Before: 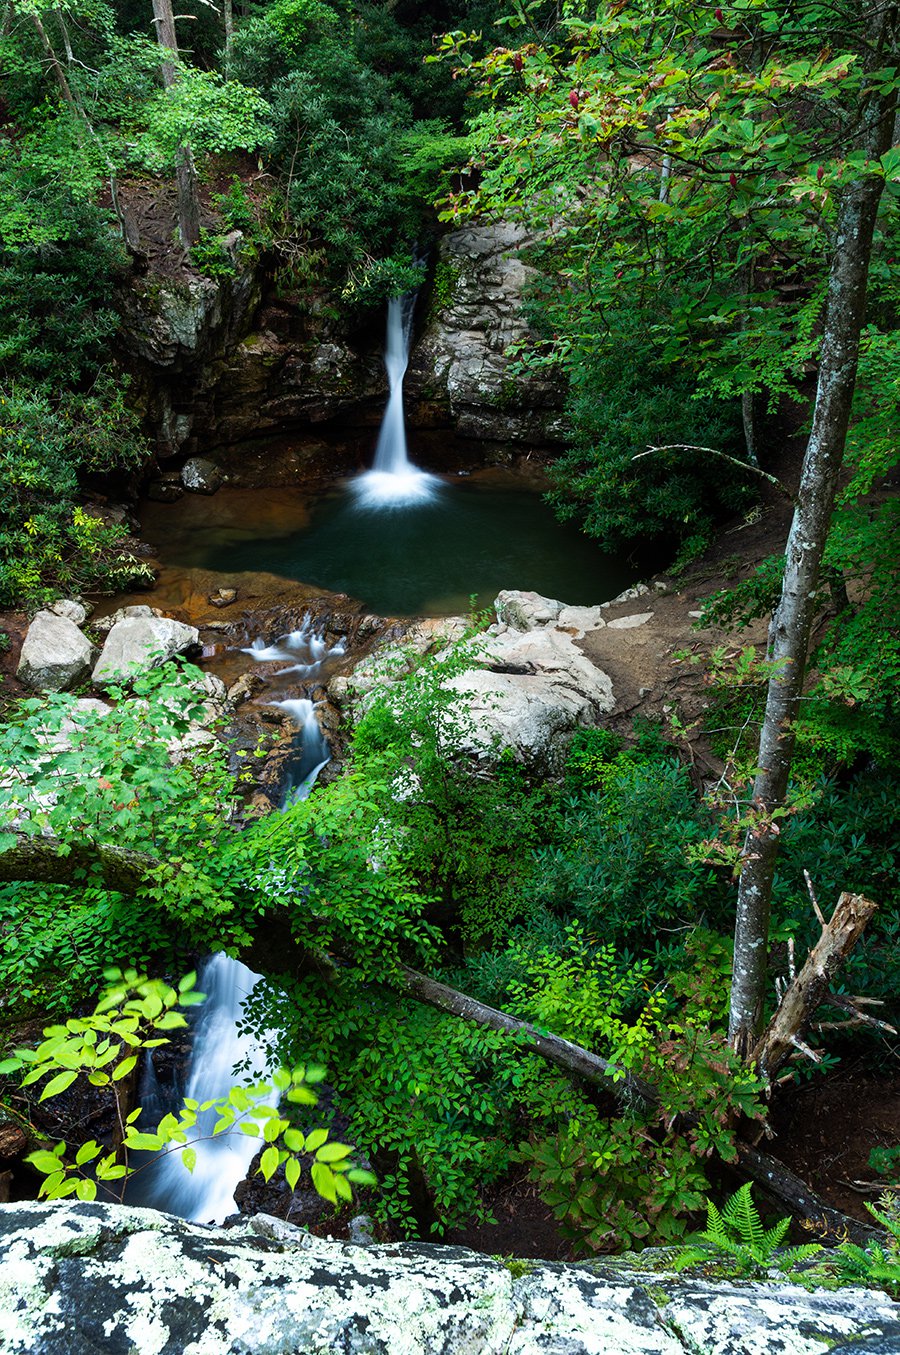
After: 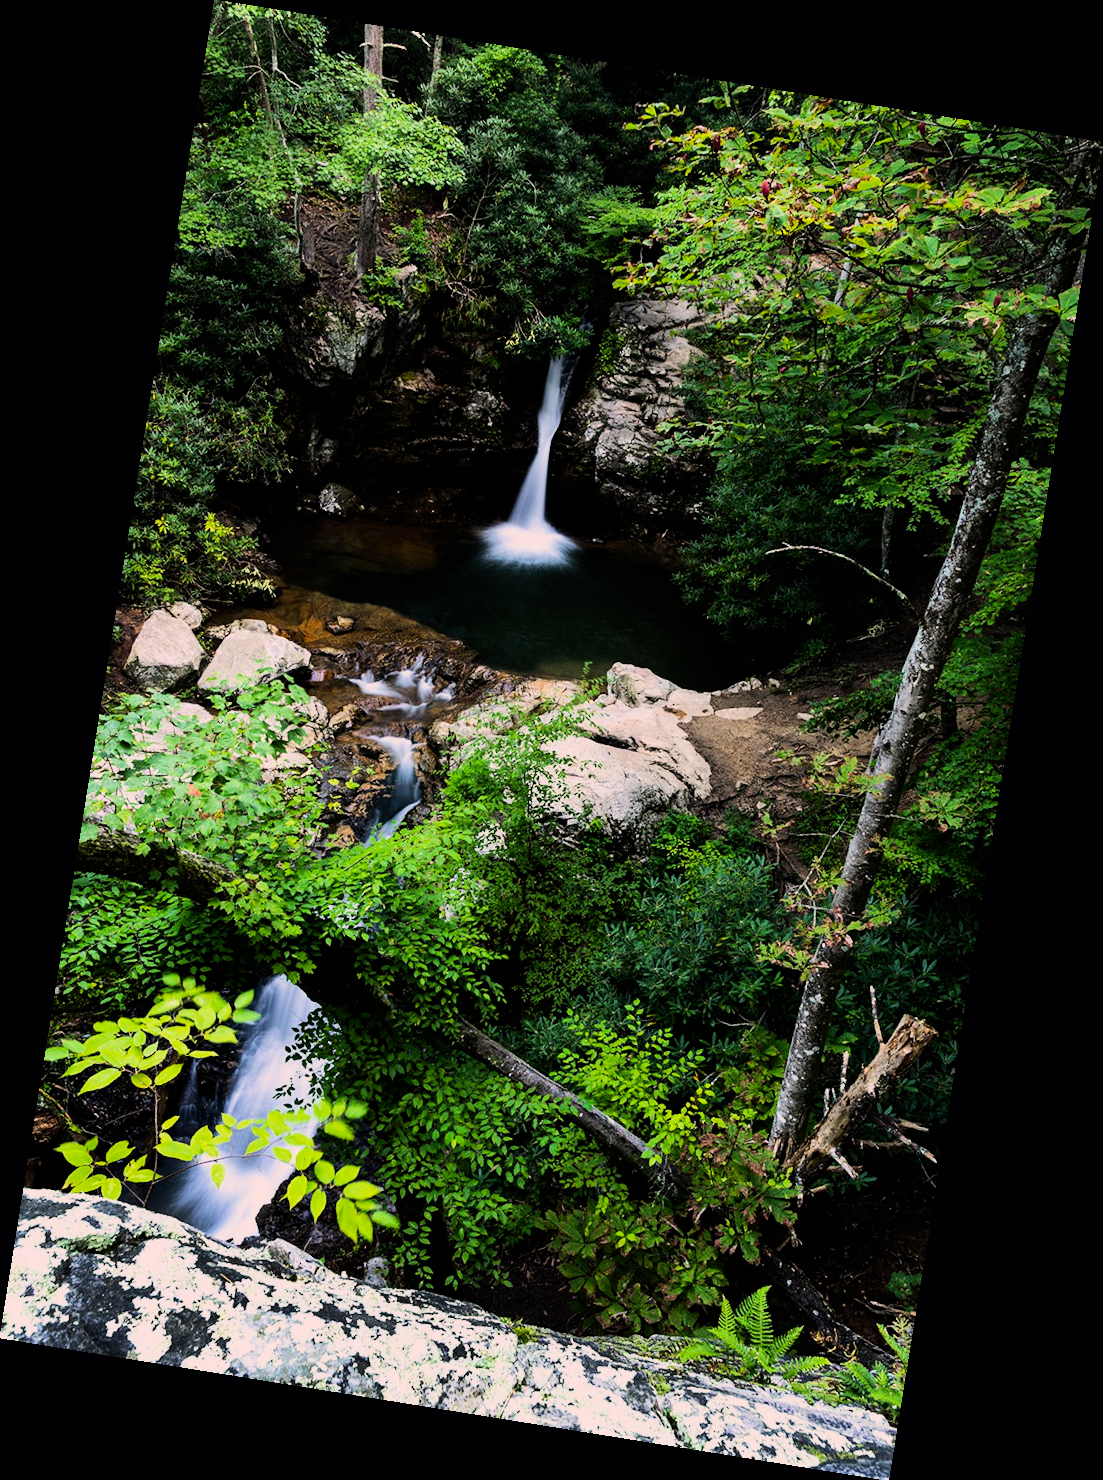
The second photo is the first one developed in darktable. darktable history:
filmic rgb: black relative exposure -7.65 EV, white relative exposure 4.56 EV, hardness 3.61, color science v6 (2022)
rotate and perspective: rotation 9.12°, automatic cropping off
tone equalizer: -8 EV -0.75 EV, -7 EV -0.7 EV, -6 EV -0.6 EV, -5 EV -0.4 EV, -3 EV 0.4 EV, -2 EV 0.6 EV, -1 EV 0.7 EV, +0 EV 0.75 EV, edges refinement/feathering 500, mask exposure compensation -1.57 EV, preserve details no
white balance: red 0.974, blue 1.044
color correction: highlights a* 11.96, highlights b* 11.58
